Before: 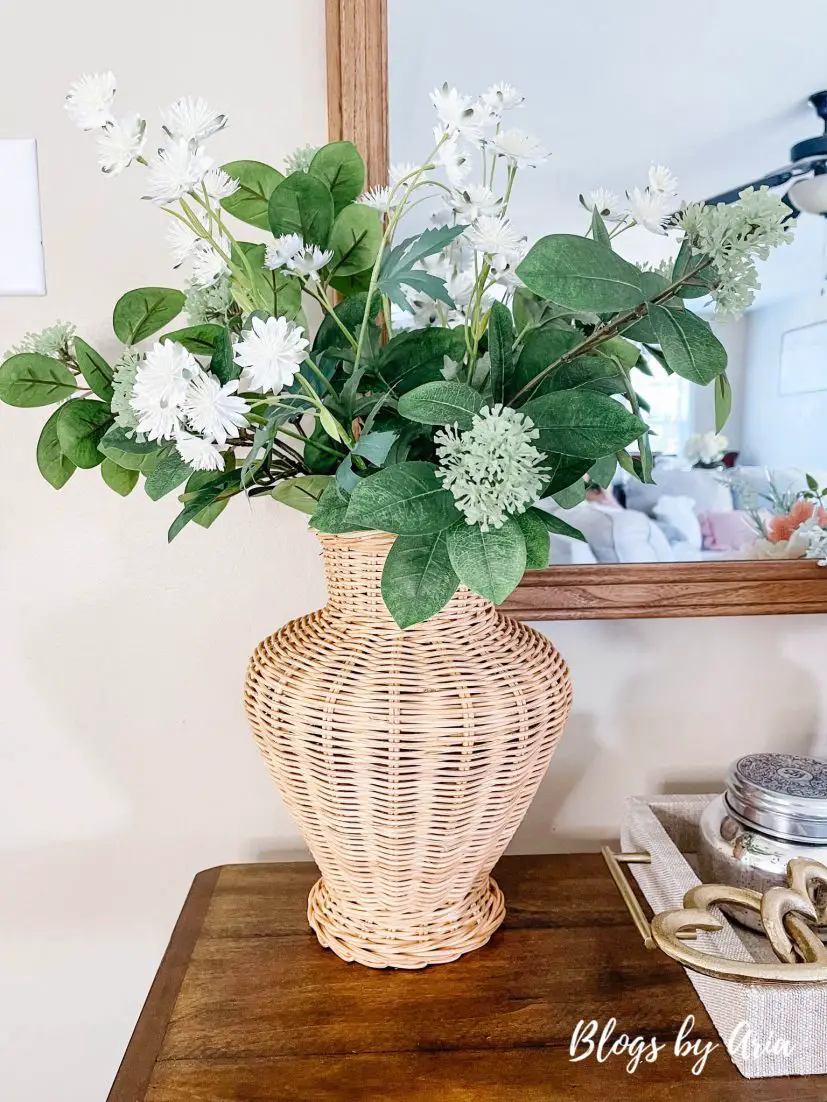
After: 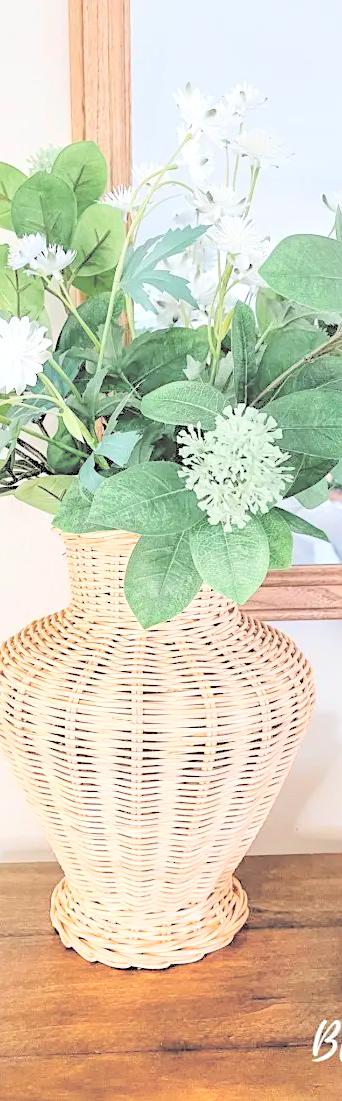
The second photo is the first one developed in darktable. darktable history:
local contrast: highlights 104%, shadows 102%, detail 119%, midtone range 0.2
contrast brightness saturation: brightness 0.991
crop: left 31.146%, right 27.397%
sharpen: amount 0.211
